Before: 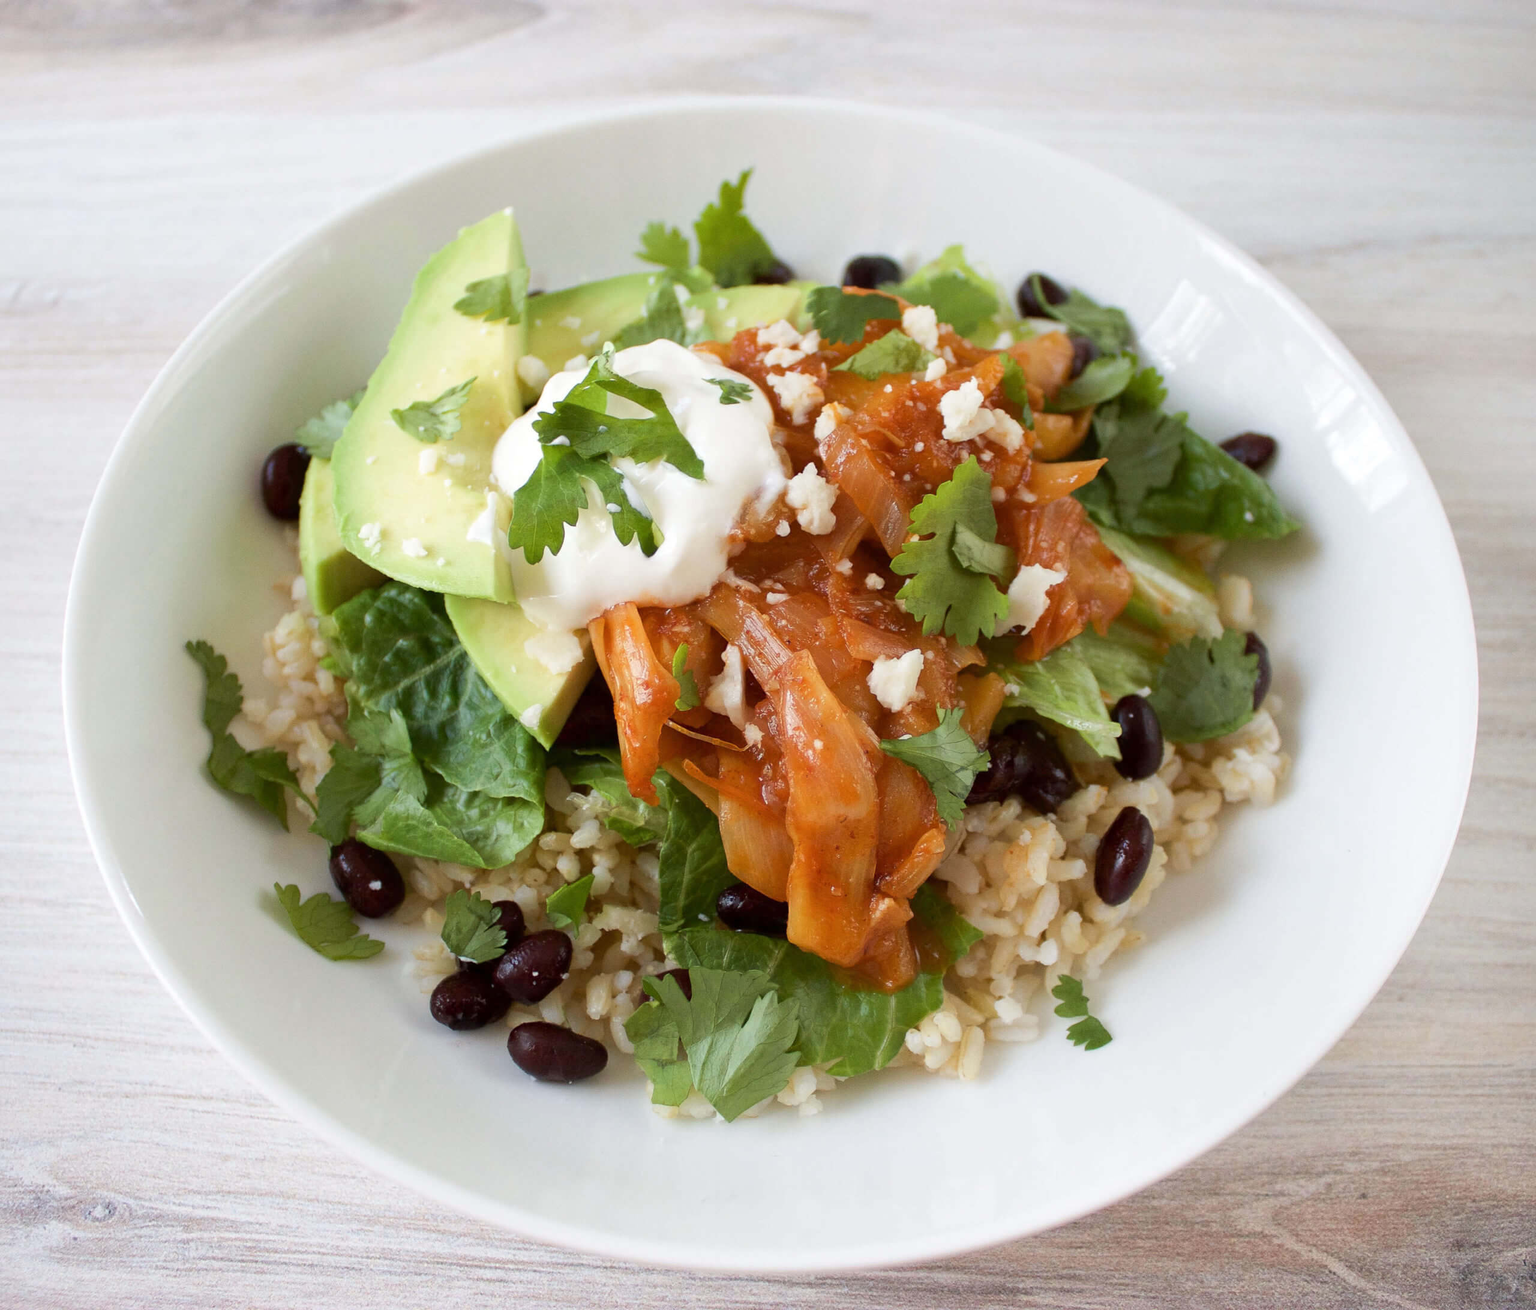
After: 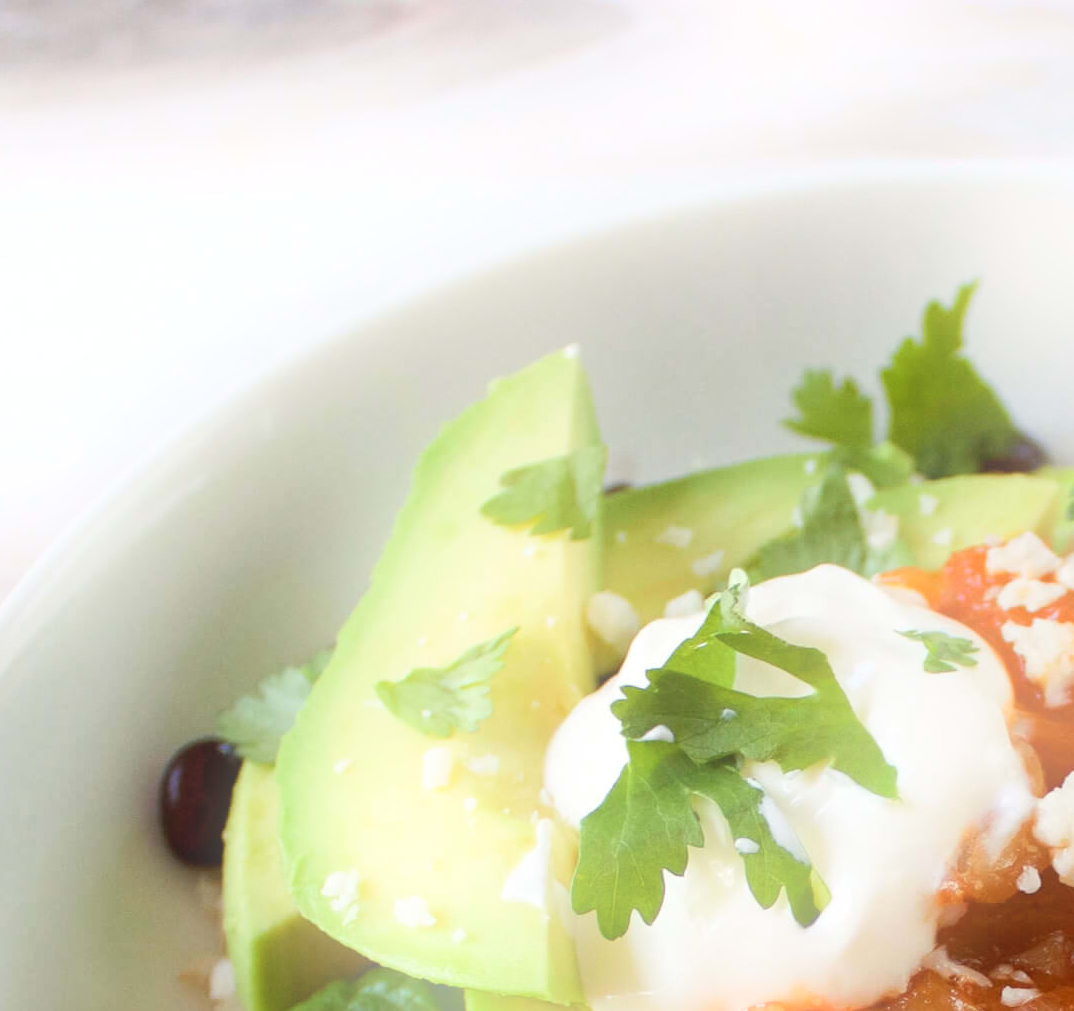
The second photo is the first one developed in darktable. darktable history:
tone curve: color space Lab, linked channels, preserve colors none
crop and rotate: left 10.817%, top 0.062%, right 47.194%, bottom 53.626%
bloom: size 16%, threshold 98%, strength 20%
tone equalizer: on, module defaults
